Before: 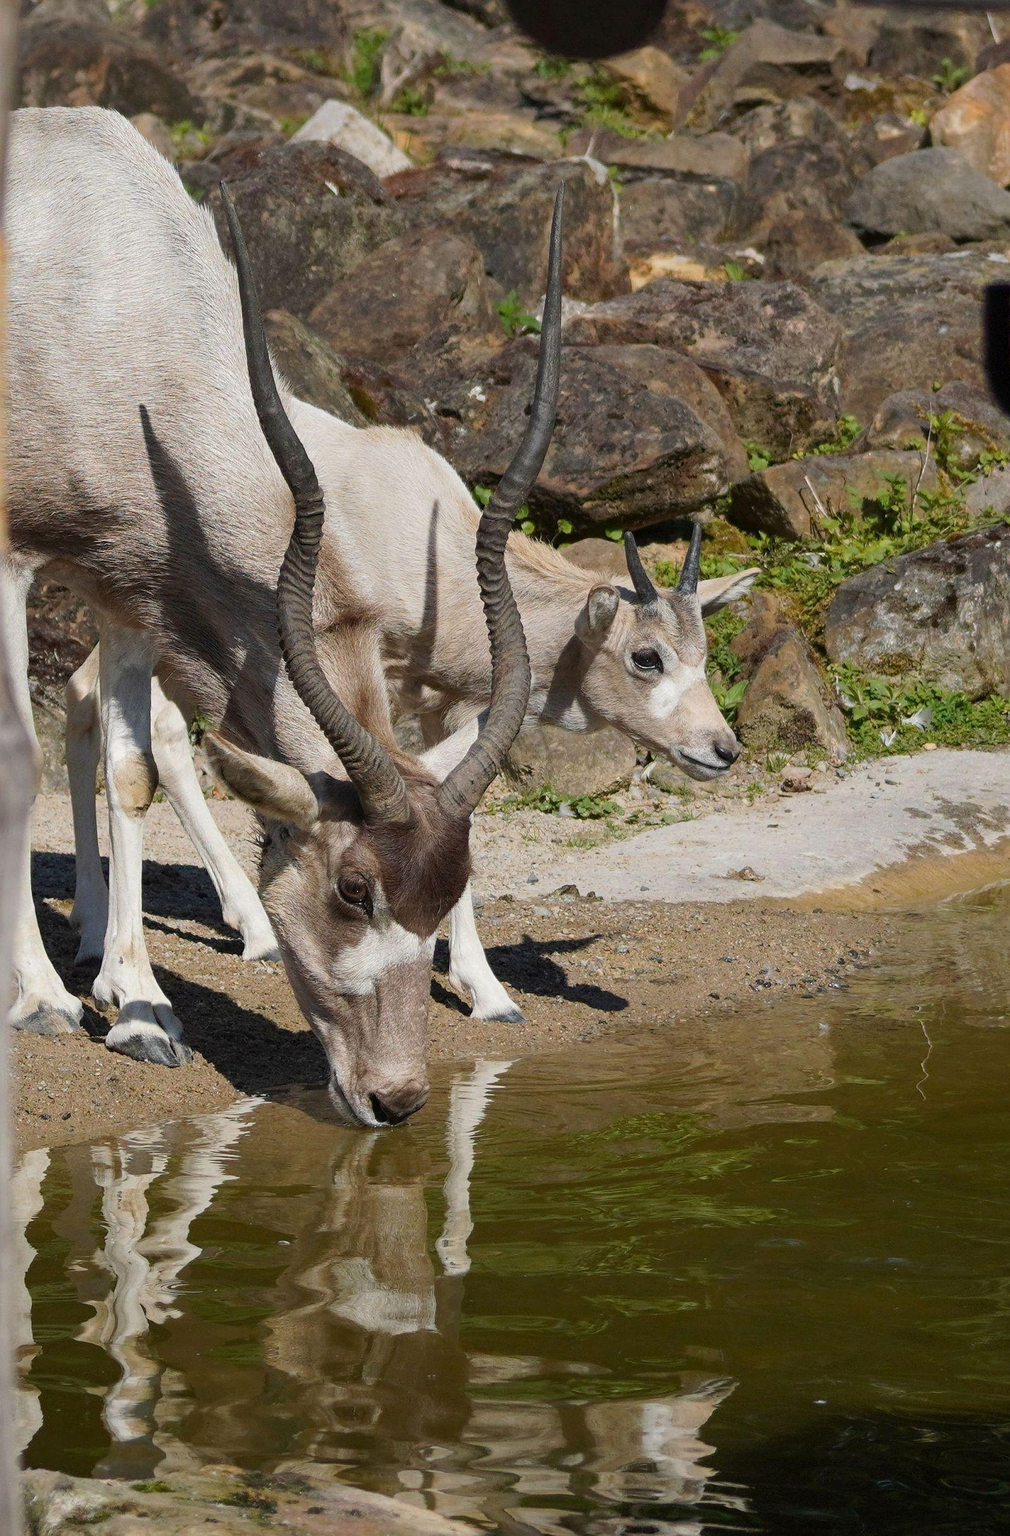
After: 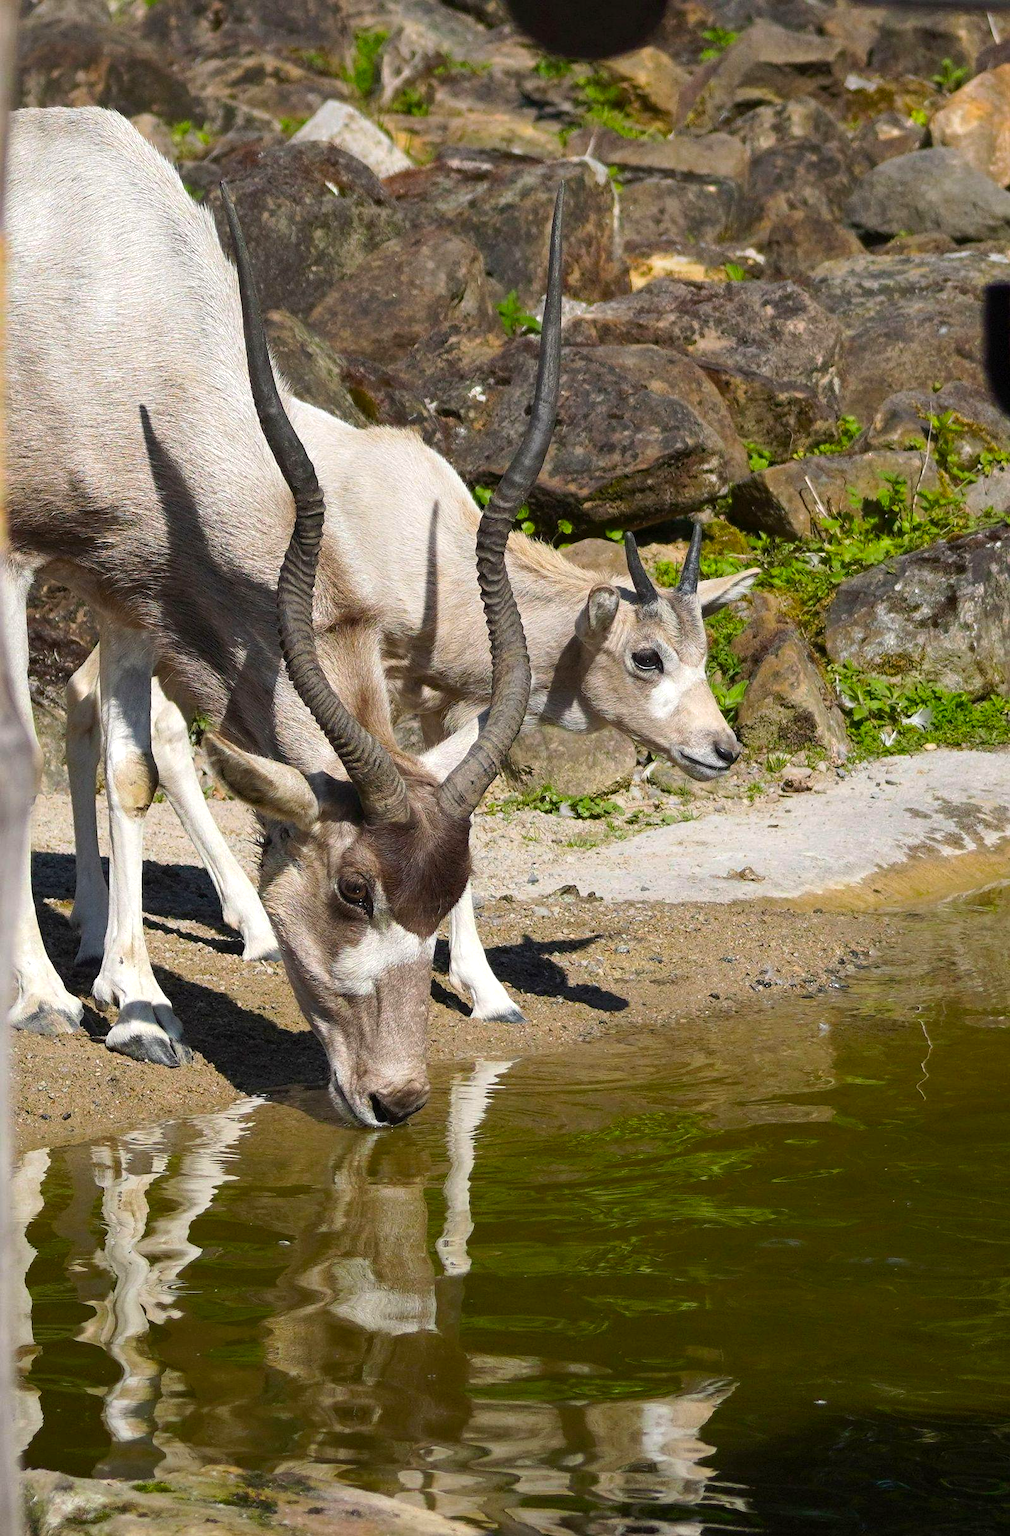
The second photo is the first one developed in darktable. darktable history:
color zones: curves: ch0 [(0, 0.363) (0.128, 0.373) (0.25, 0.5) (0.402, 0.407) (0.521, 0.525) (0.63, 0.559) (0.729, 0.662) (0.867, 0.471)]; ch1 [(0, 0.515) (0.136, 0.618) (0.25, 0.5) (0.378, 0) (0.516, 0) (0.622, 0.593) (0.737, 0.819) (0.87, 0.593)]; ch2 [(0, 0.529) (0.128, 0.471) (0.282, 0.451) (0.386, 0.662) (0.516, 0.525) (0.633, 0.554) (0.75, 0.62) (0.875, 0.441)], mix -136.05%
color balance rgb: perceptual saturation grading › global saturation 25.909%, perceptual brilliance grading › highlights 10.211%, perceptual brilliance grading › mid-tones 5.612%
